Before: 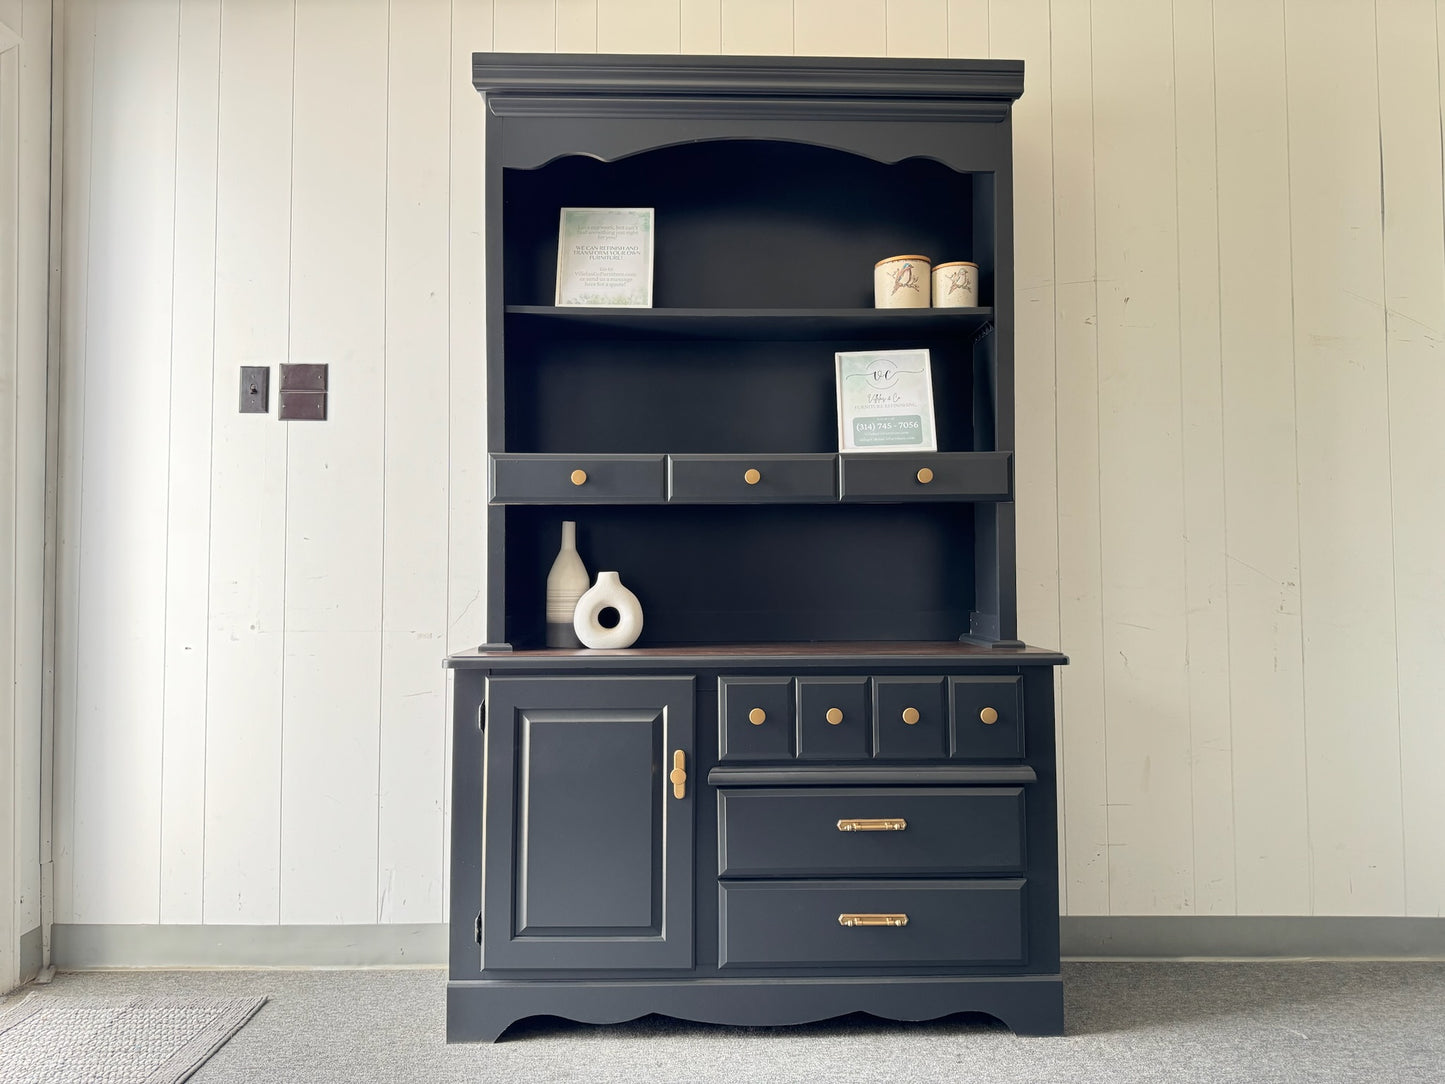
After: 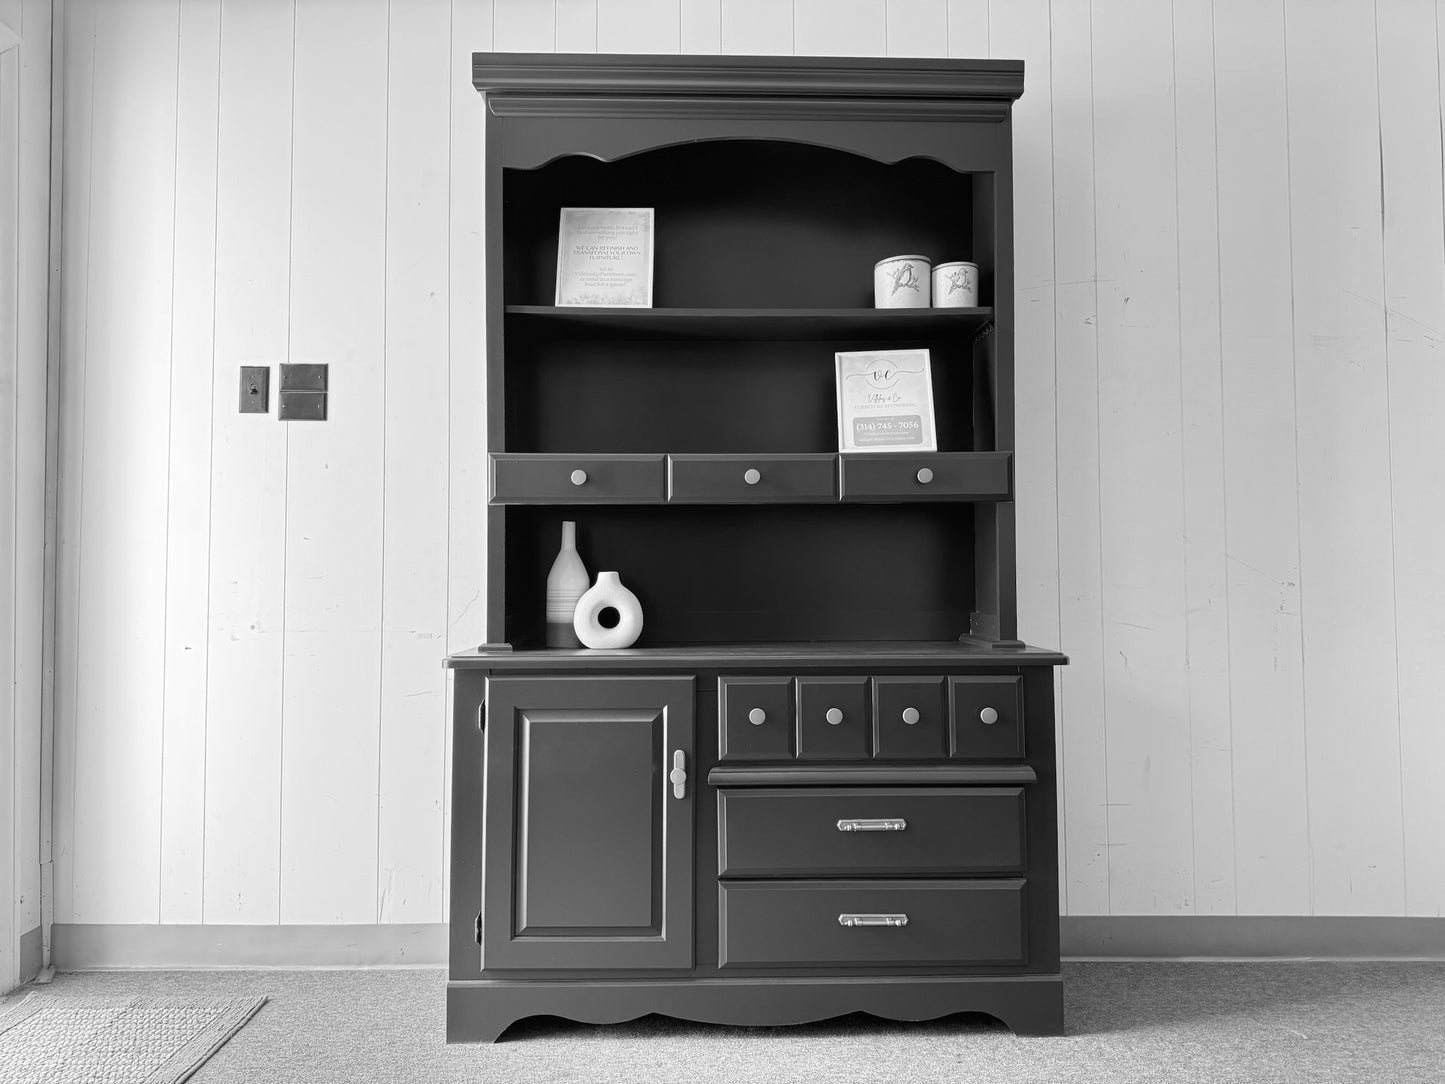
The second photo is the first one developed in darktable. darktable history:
monochrome: a 16.01, b -2.65, highlights 0.52
